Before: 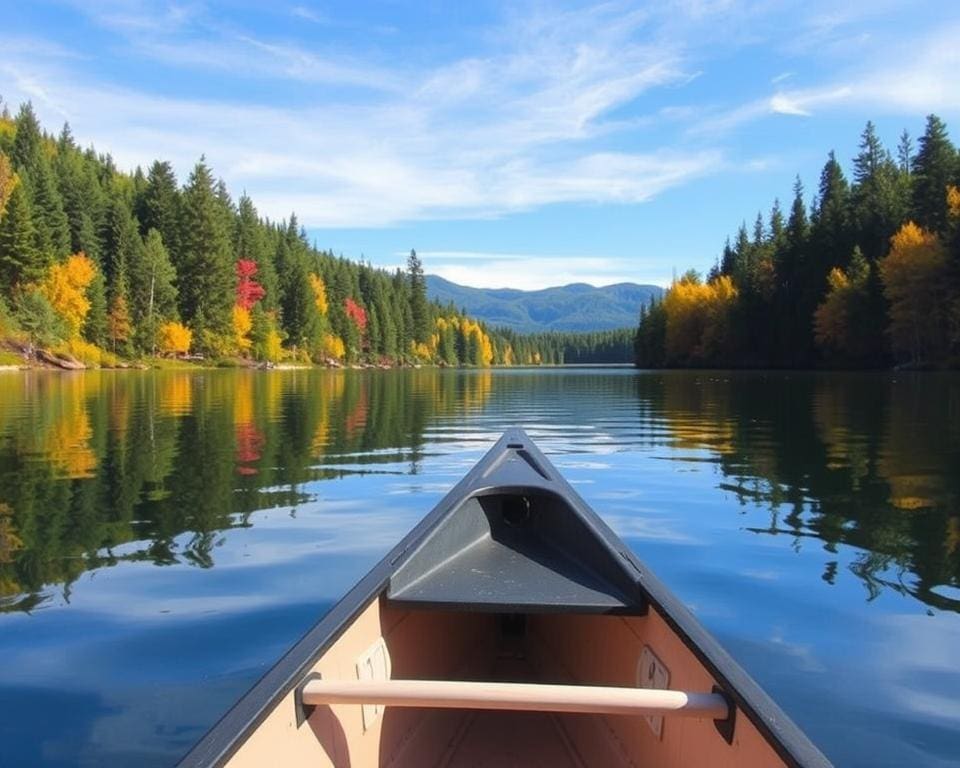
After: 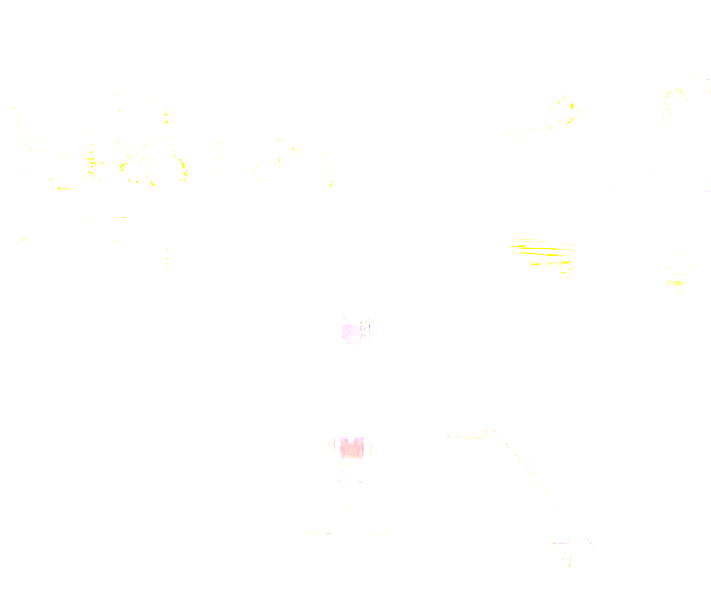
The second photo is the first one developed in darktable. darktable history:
color calibration: illuminant as shot in camera, x 0.358, y 0.373, temperature 4628.91 K
vignetting: dithering 8-bit output
crop: left 16.826%, top 23.079%, right 9.073%
color correction: highlights a* 22.03, highlights b* 21.62
exposure: exposure 7.903 EV, compensate highlight preservation false
